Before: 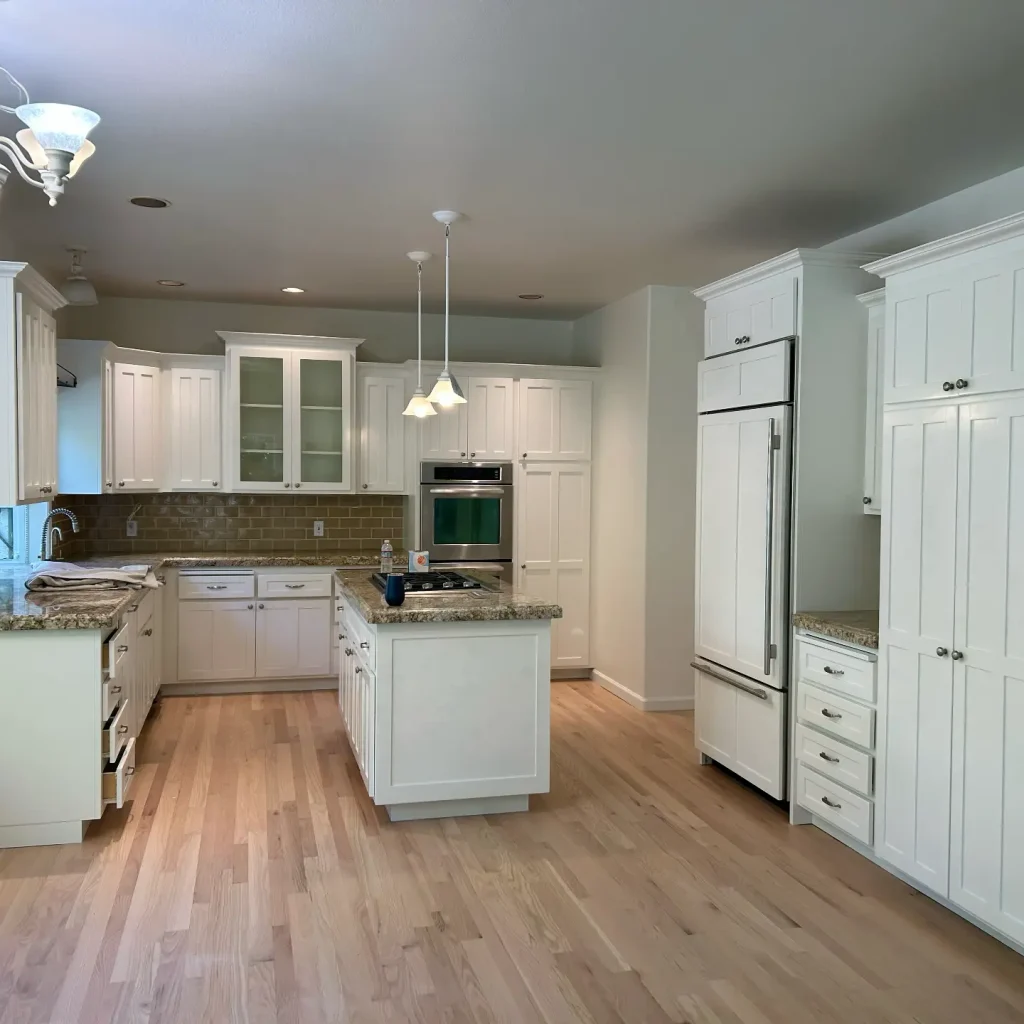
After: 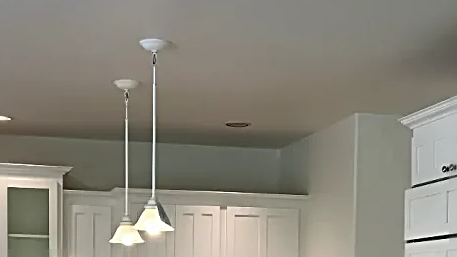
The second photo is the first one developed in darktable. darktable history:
exposure: compensate highlight preservation false
crop: left 28.64%, top 16.832%, right 26.637%, bottom 58.055%
sharpen: radius 2.817, amount 0.715
